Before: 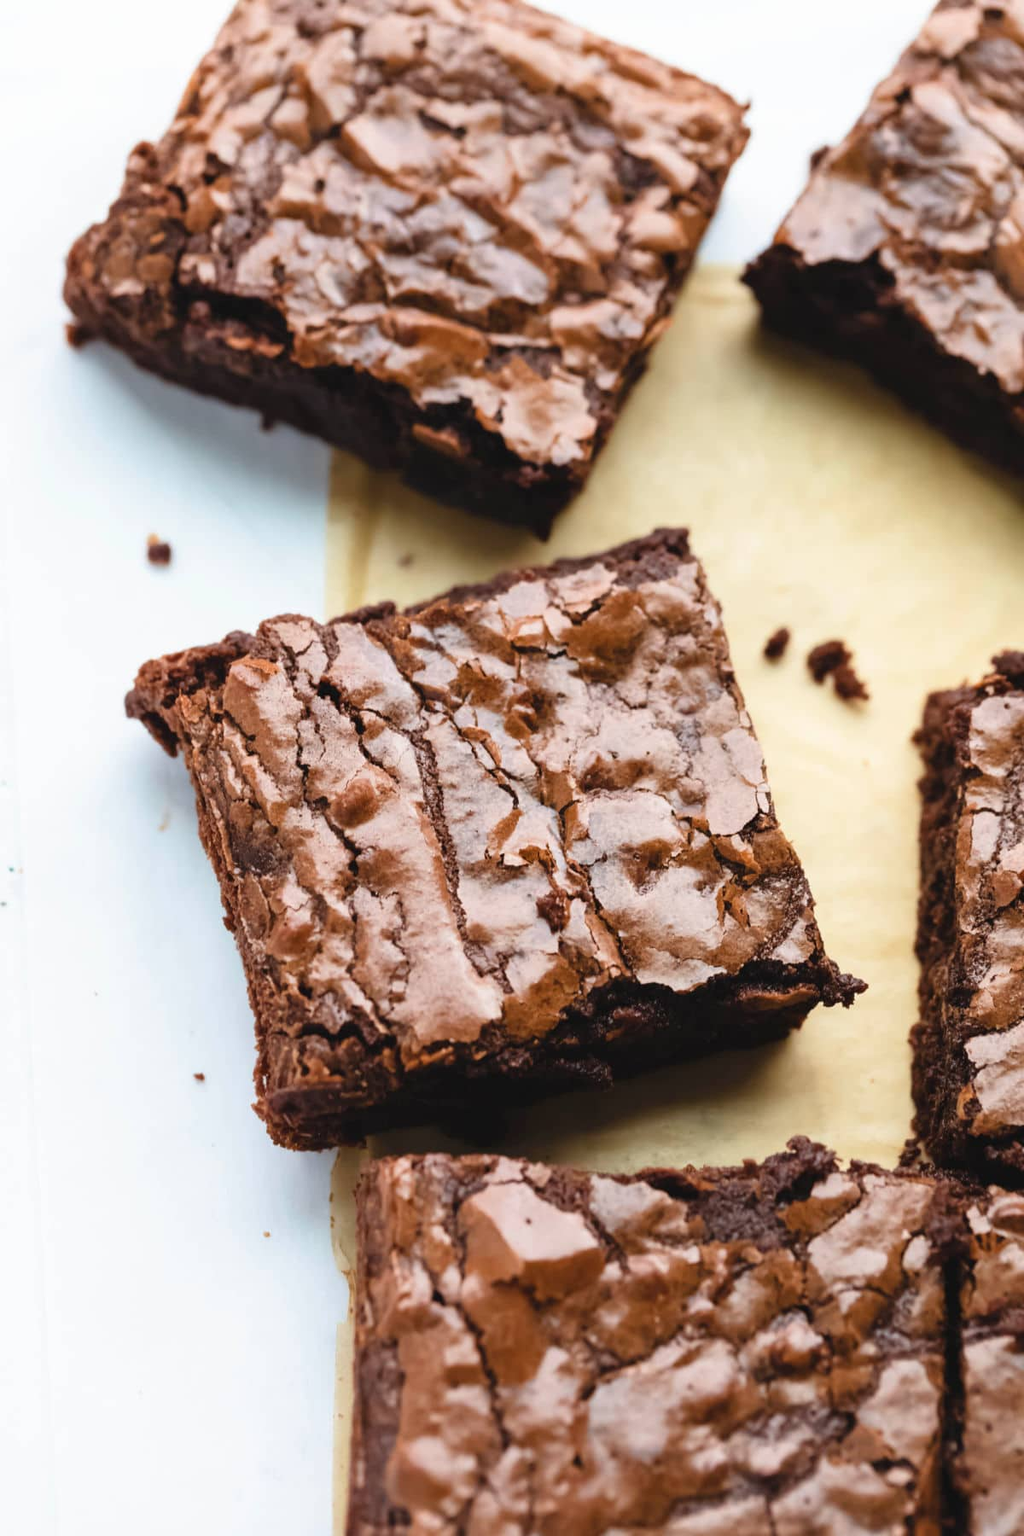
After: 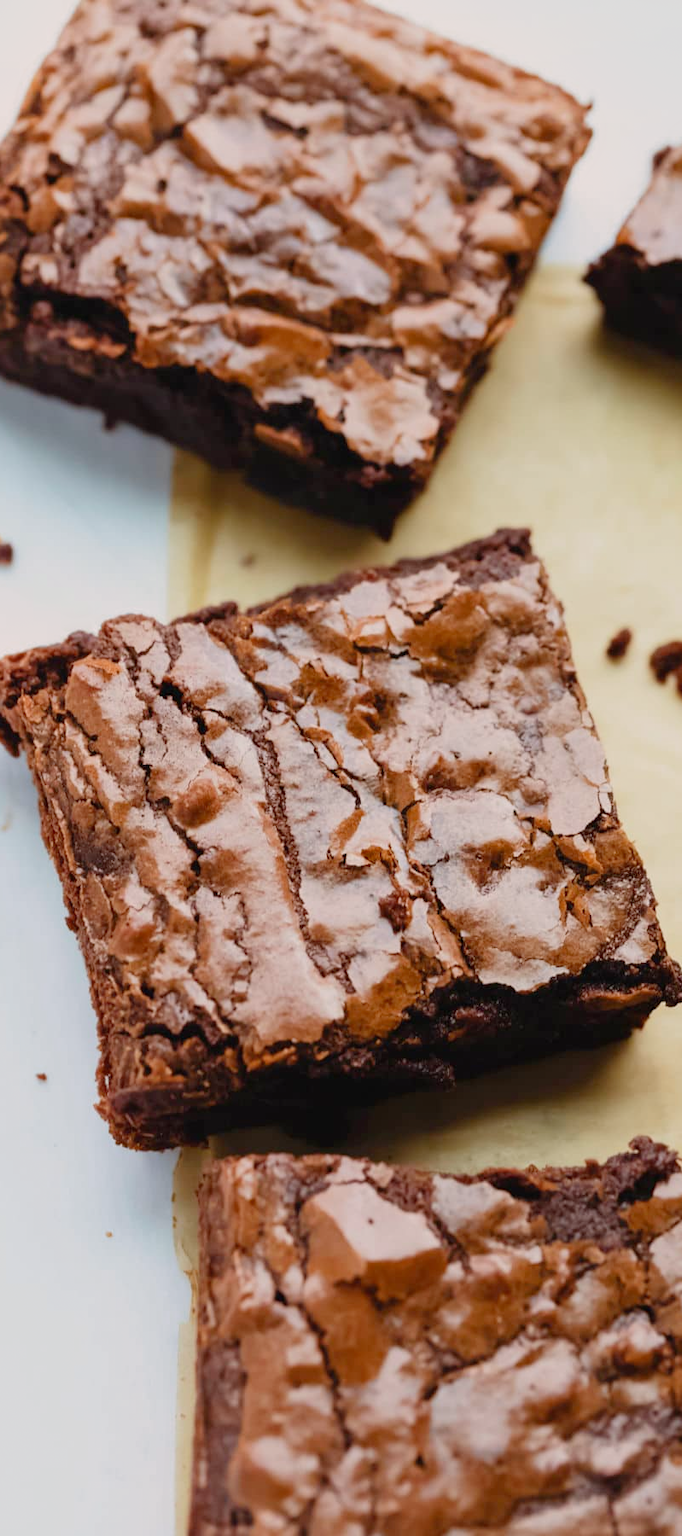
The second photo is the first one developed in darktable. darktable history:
crop and rotate: left 15.446%, right 17.836%
tone equalizer: on, module defaults
filmic rgb: black relative exposure -16 EV, threshold -0.33 EV, transition 3.19 EV, structure ↔ texture 100%, target black luminance 0%, hardness 7.57, latitude 72.96%, contrast 0.908, highlights saturation mix 10%, shadows ↔ highlights balance -0.38%, add noise in highlights 0, preserve chrominance no, color science v4 (2020), iterations of high-quality reconstruction 10, enable highlight reconstruction true
